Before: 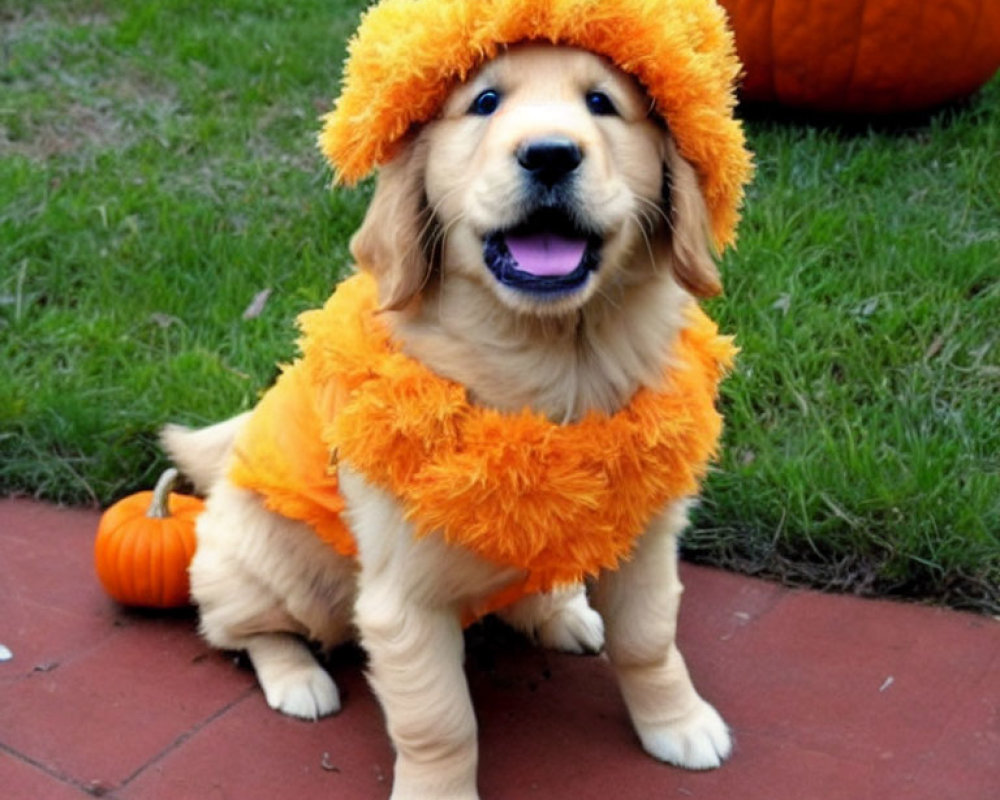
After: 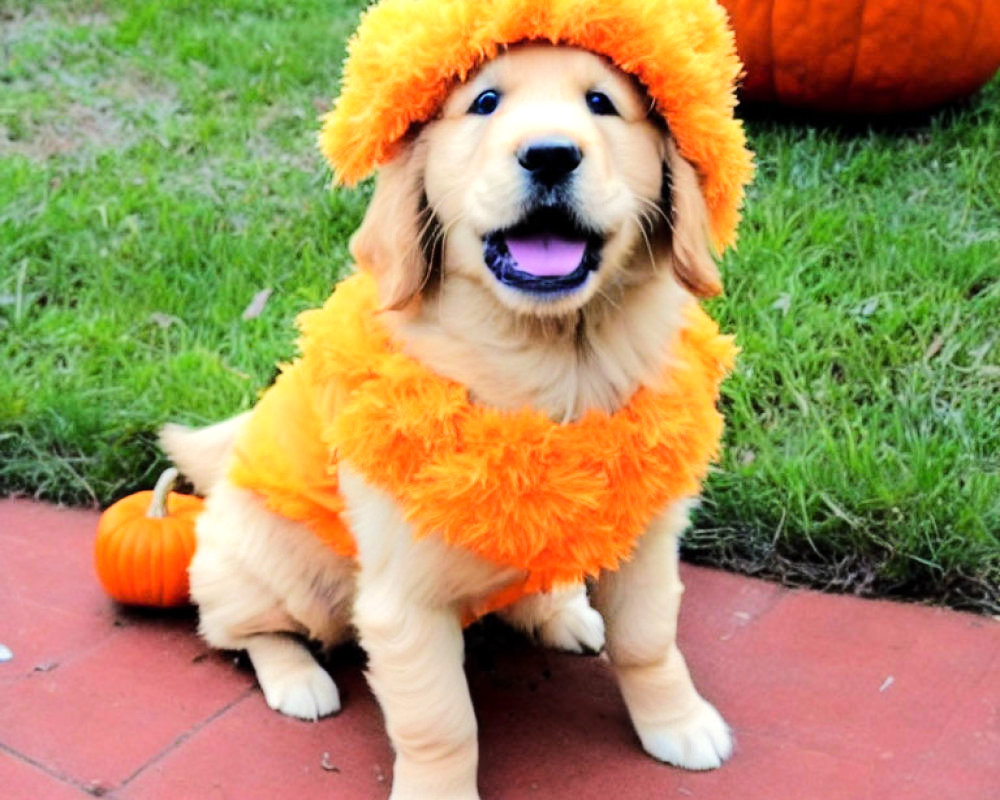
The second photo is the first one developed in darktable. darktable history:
tone equalizer: -7 EV 0.161 EV, -6 EV 0.596 EV, -5 EV 1.15 EV, -4 EV 1.33 EV, -3 EV 1.13 EV, -2 EV 0.6 EV, -1 EV 0.153 EV, edges refinement/feathering 500, mask exposure compensation -1.57 EV, preserve details no
